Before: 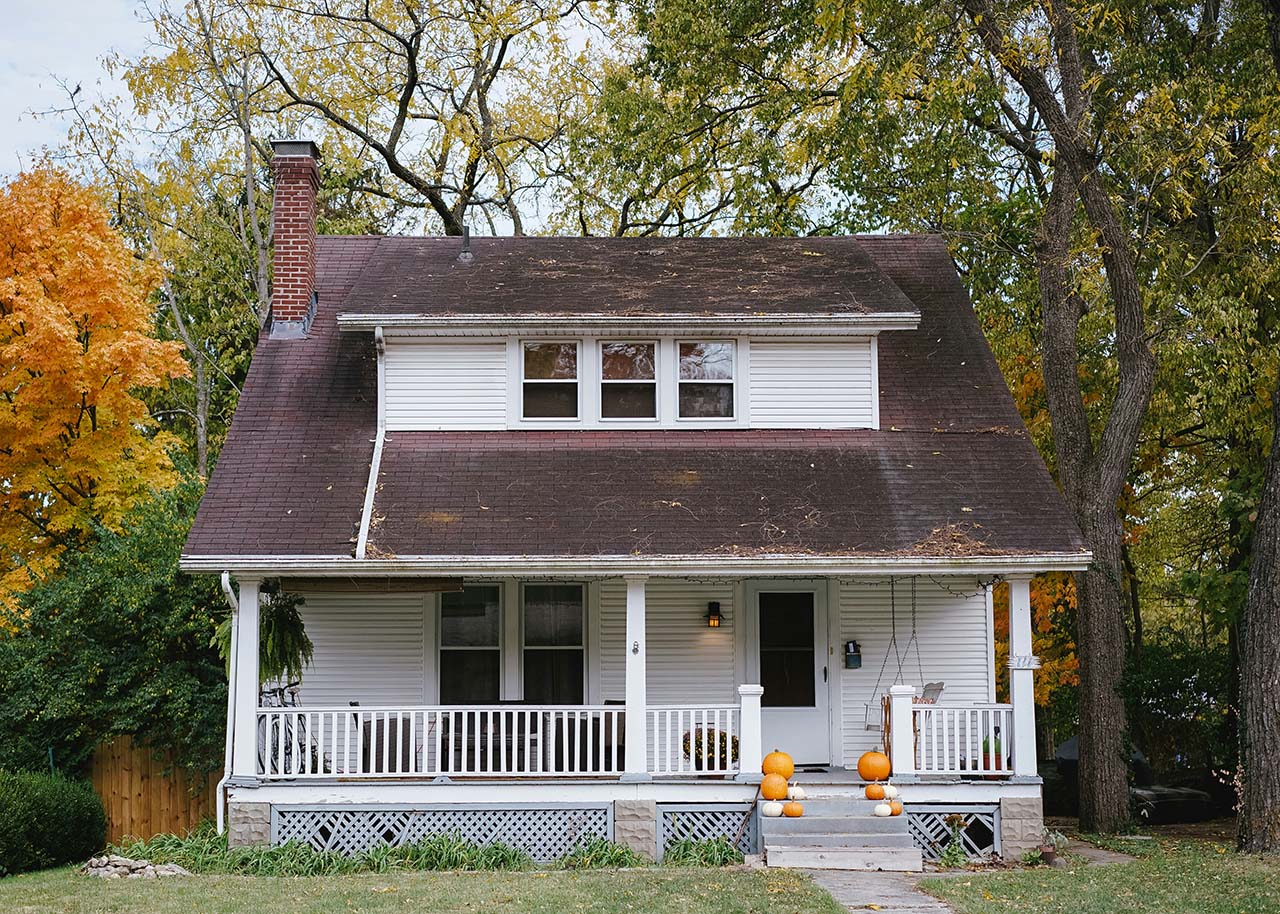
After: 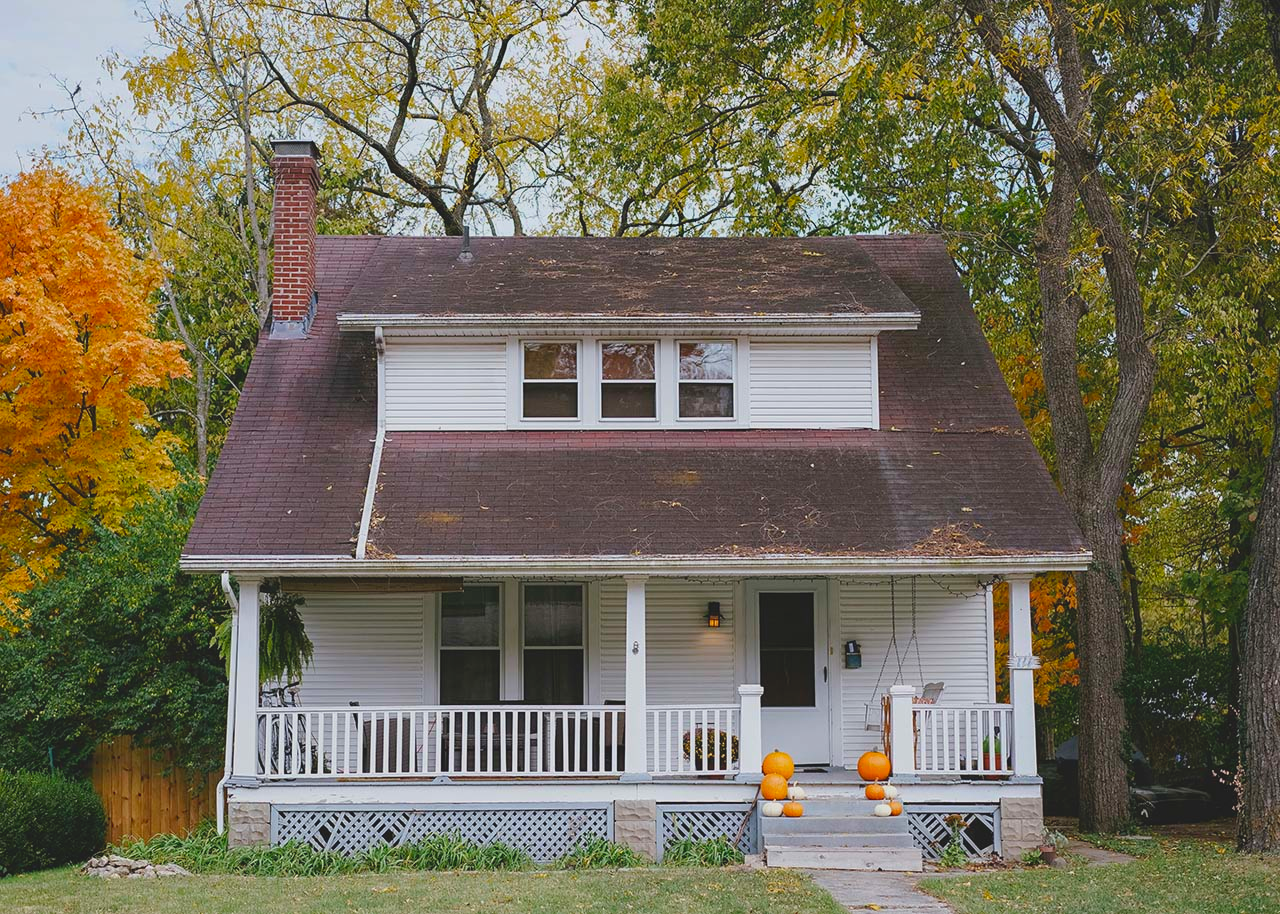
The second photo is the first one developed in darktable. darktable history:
contrast brightness saturation: contrast -0.192, saturation 0.189
